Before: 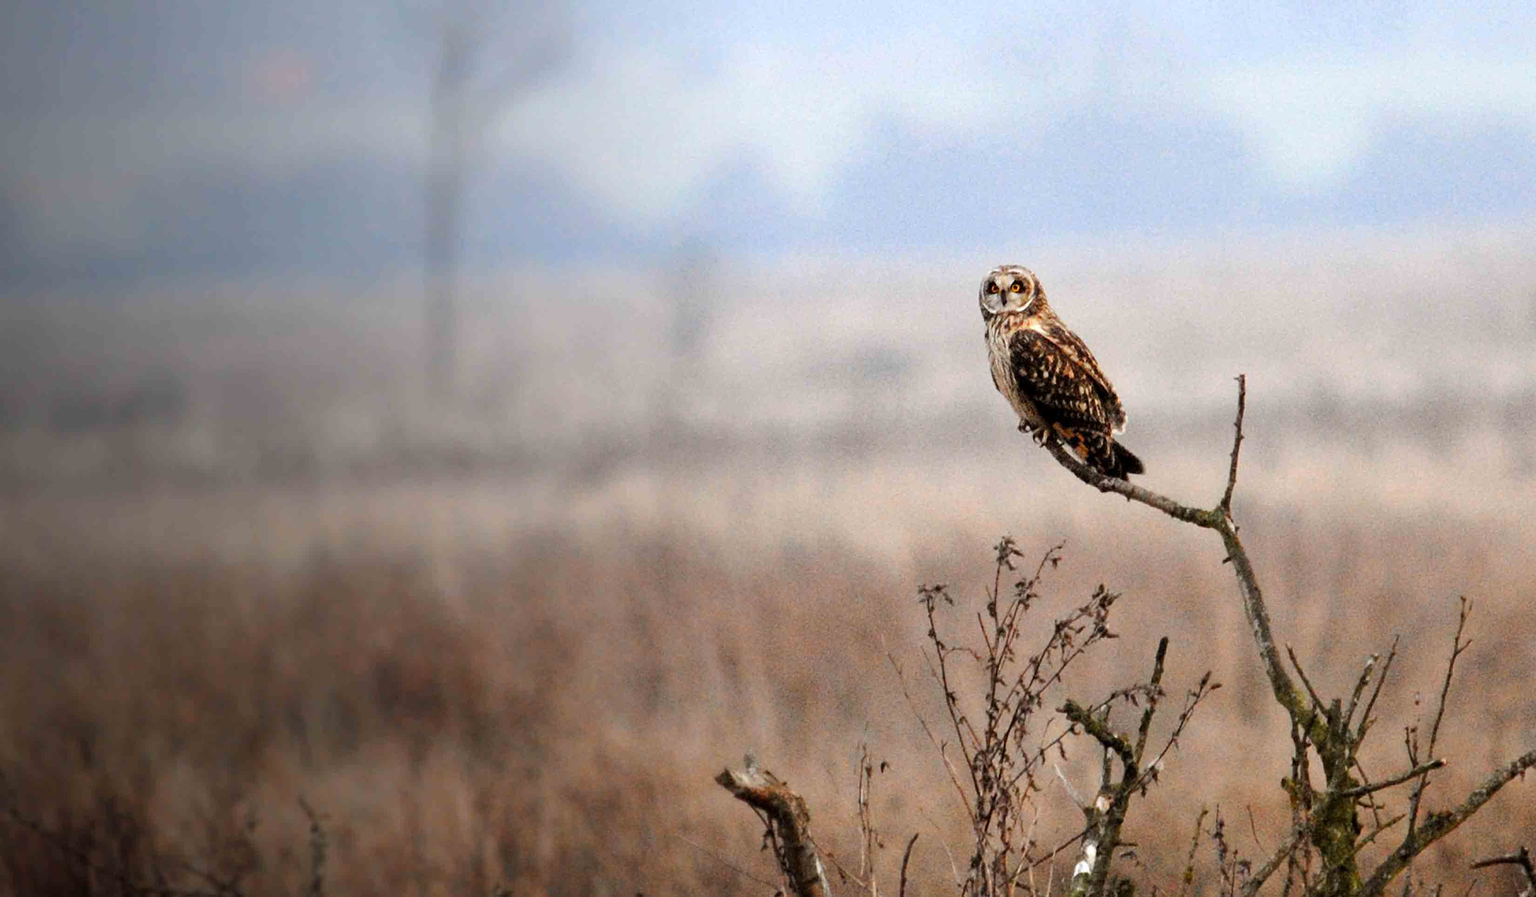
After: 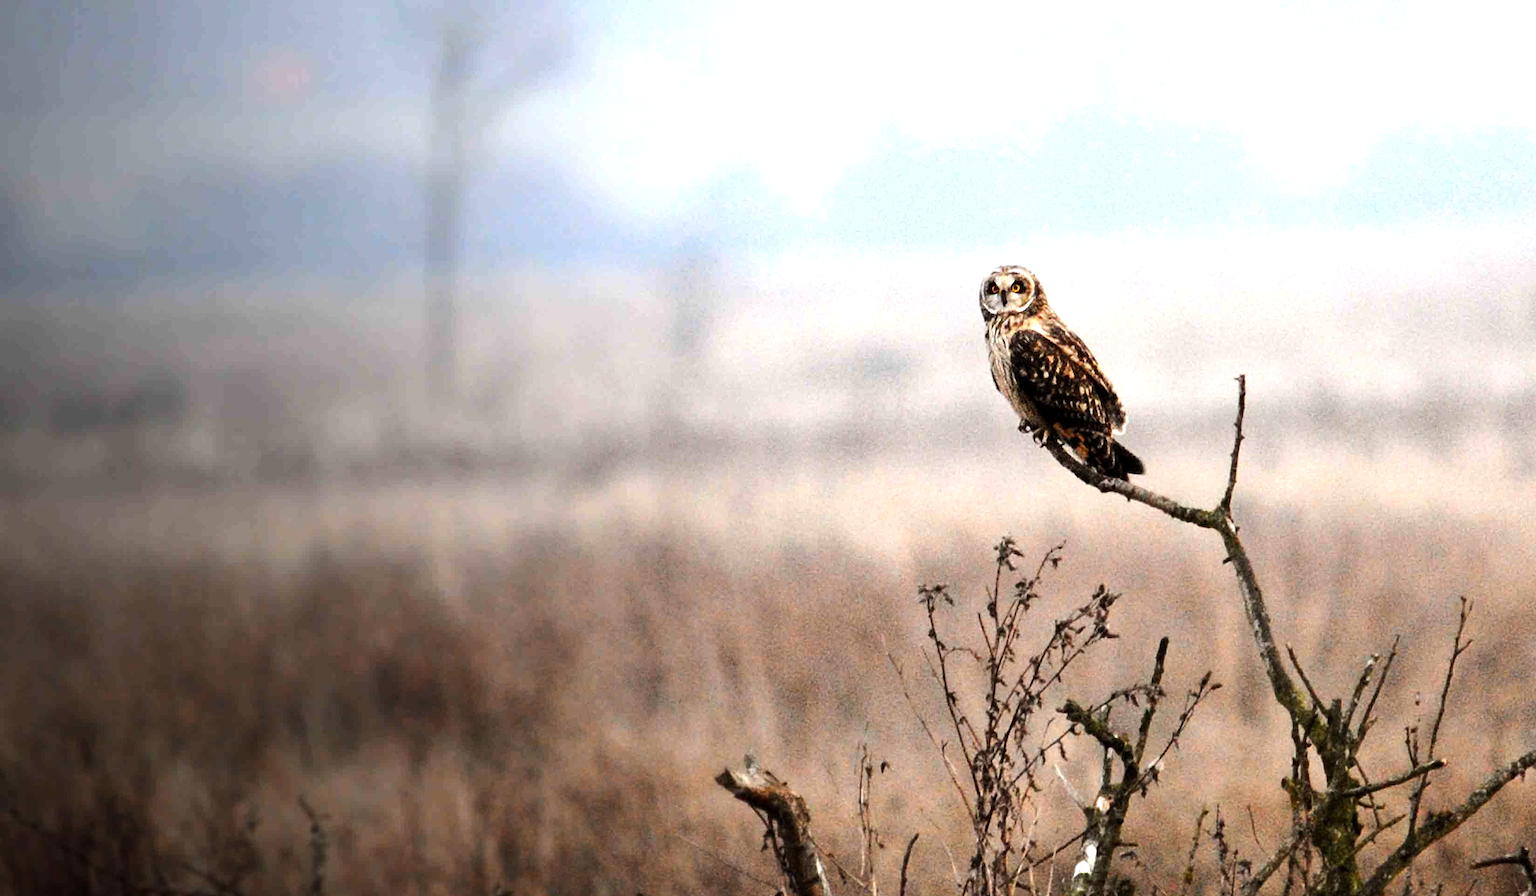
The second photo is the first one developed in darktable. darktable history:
exposure: compensate highlight preservation false
tone equalizer: -8 EV -0.727 EV, -7 EV -0.692 EV, -6 EV -0.605 EV, -5 EV -0.398 EV, -3 EV 0.373 EV, -2 EV 0.6 EV, -1 EV 0.699 EV, +0 EV 0.735 EV, edges refinement/feathering 500, mask exposure compensation -1.57 EV, preserve details no
